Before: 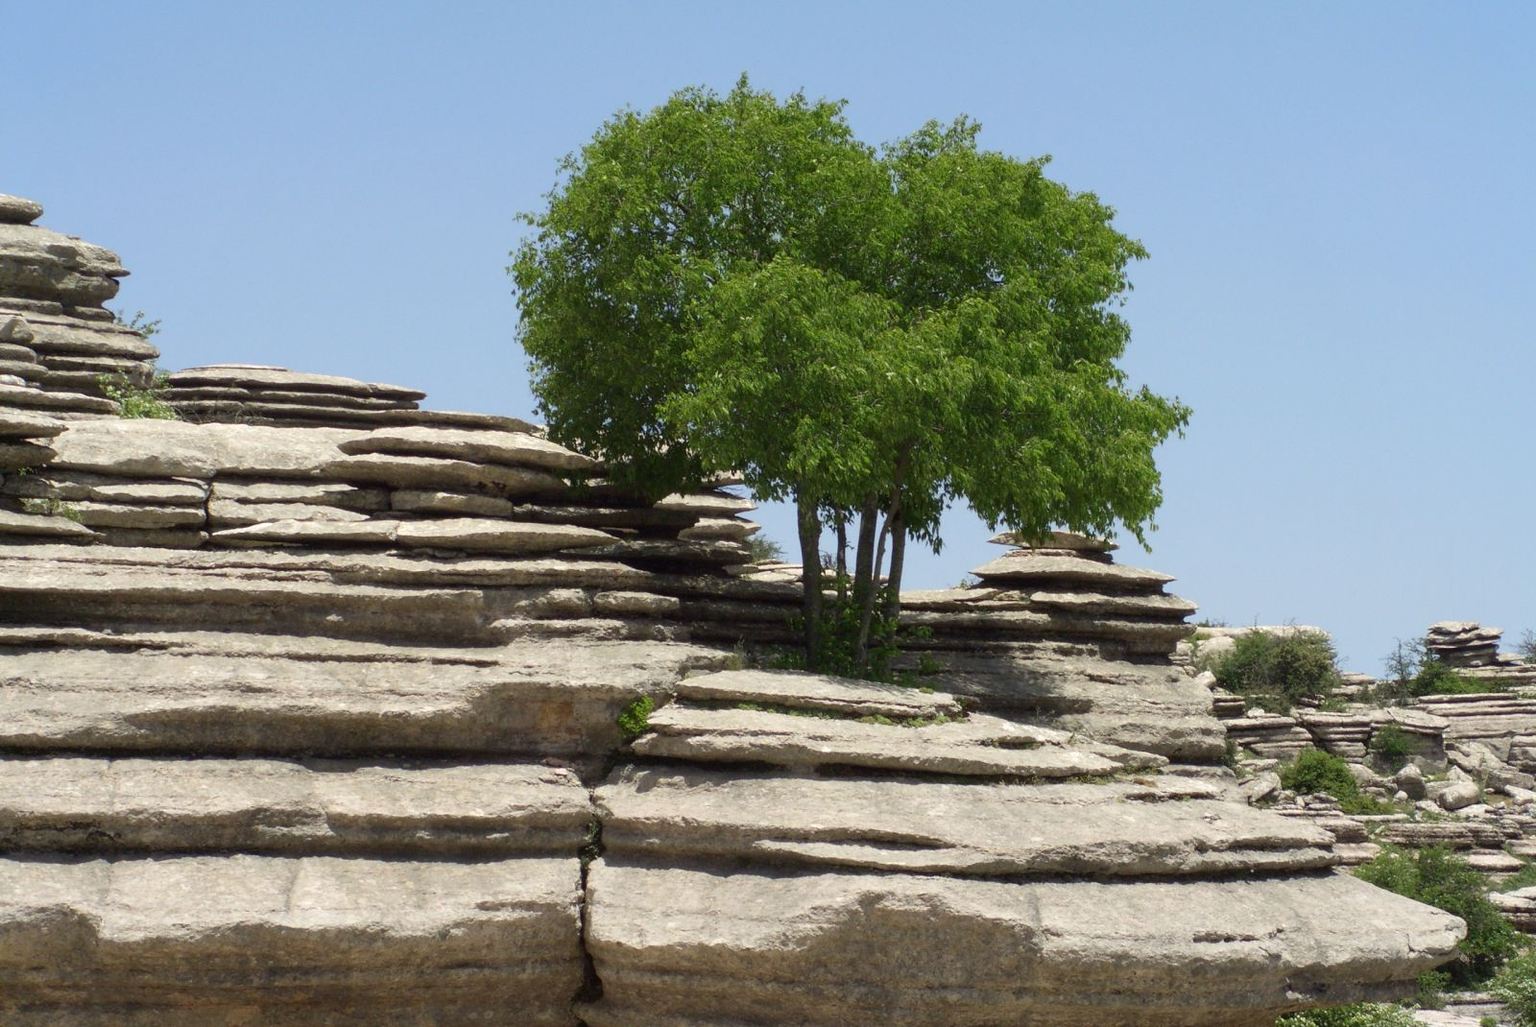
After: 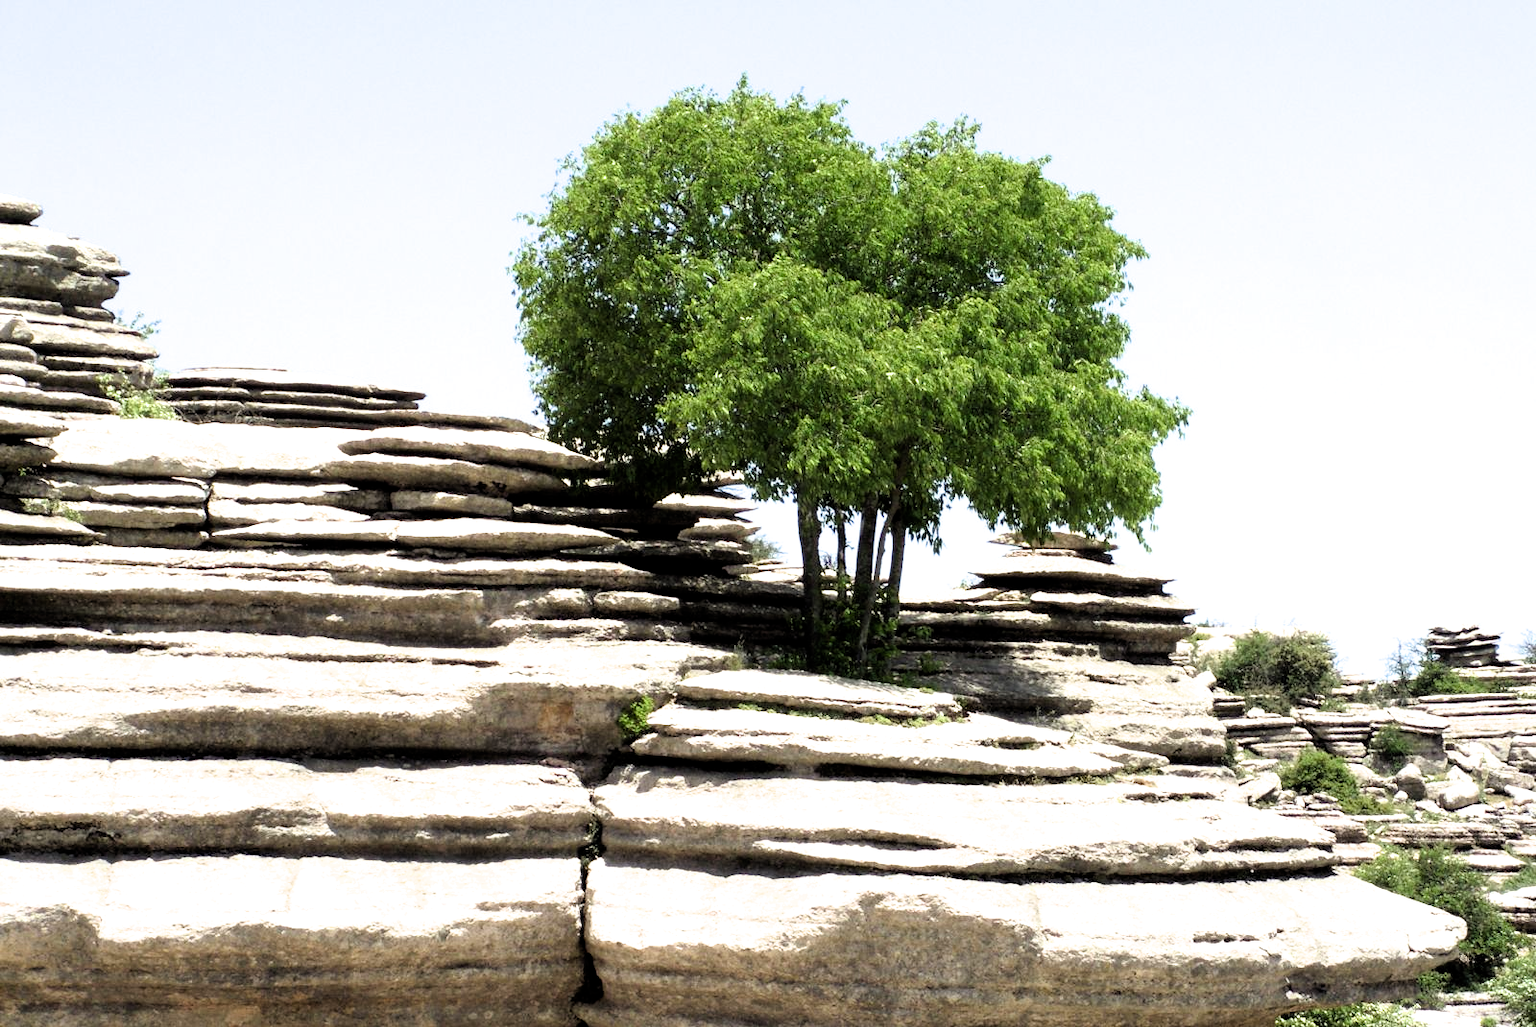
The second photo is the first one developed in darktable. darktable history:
filmic rgb: black relative exposure -5.47 EV, white relative exposure 2.5 EV, target black luminance 0%, hardness 4.55, latitude 66.88%, contrast 1.456, shadows ↔ highlights balance -4%, preserve chrominance max RGB
exposure: black level correction 0.001, exposure 0.96 EV, compensate highlight preservation false
